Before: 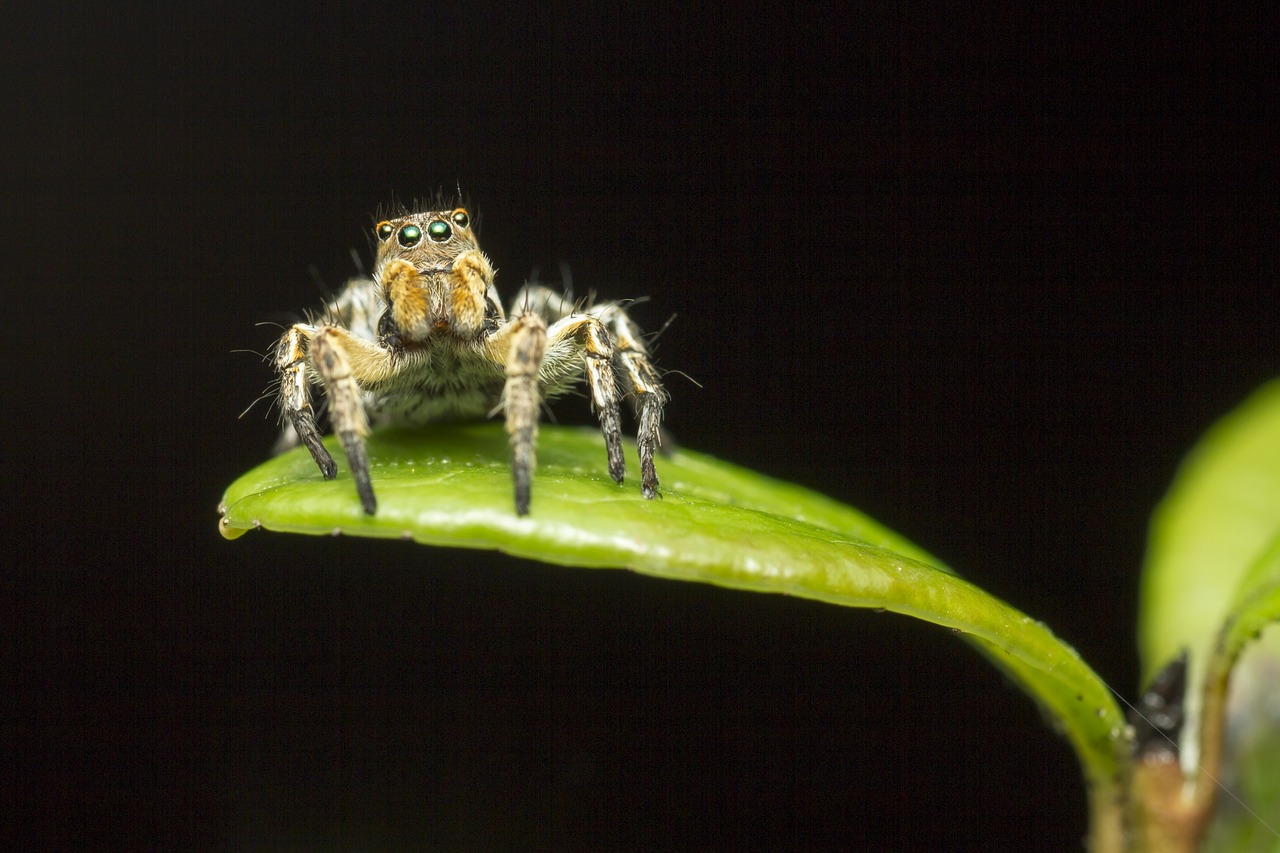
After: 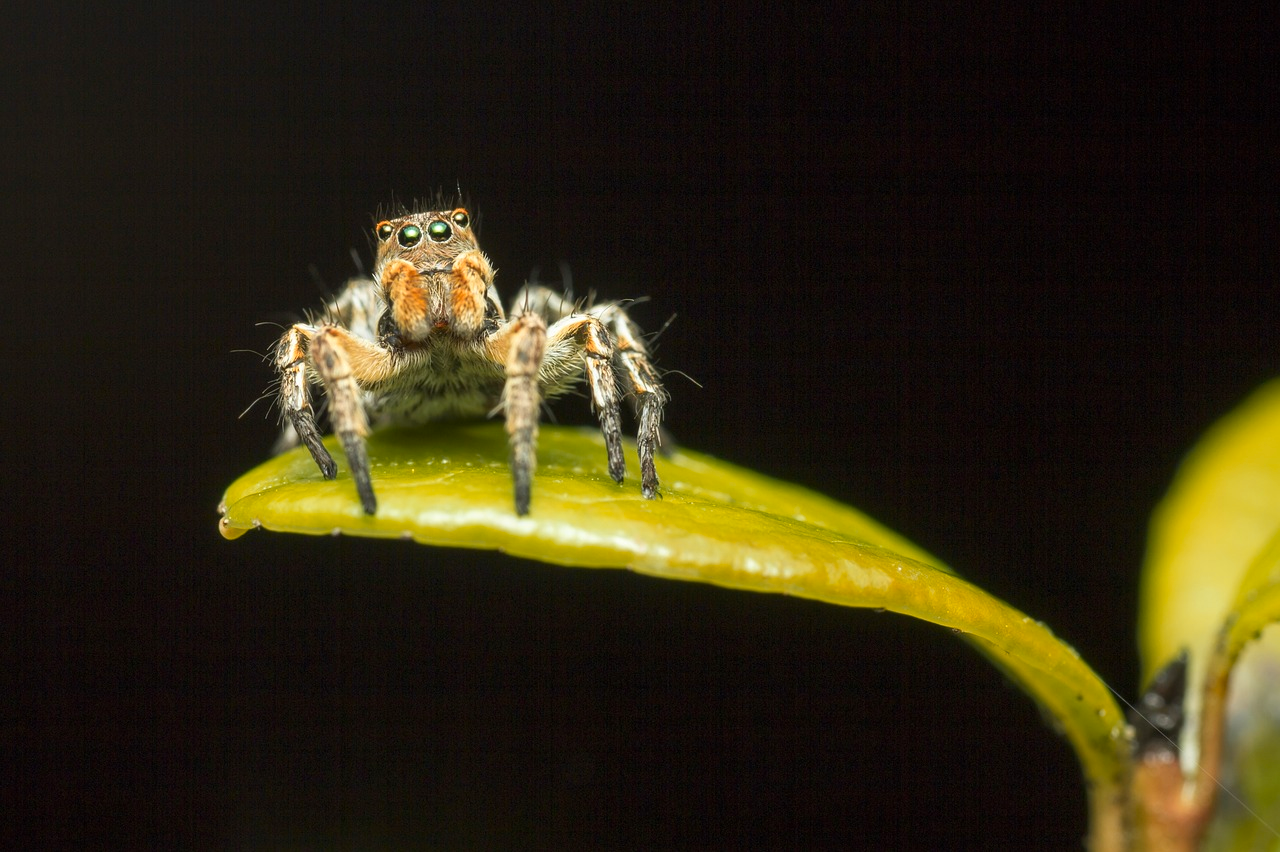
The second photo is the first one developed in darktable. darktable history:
crop: bottom 0.071%
color zones: curves: ch1 [(0.235, 0.558) (0.75, 0.5)]; ch2 [(0.25, 0.462) (0.749, 0.457)], mix 40.67%
